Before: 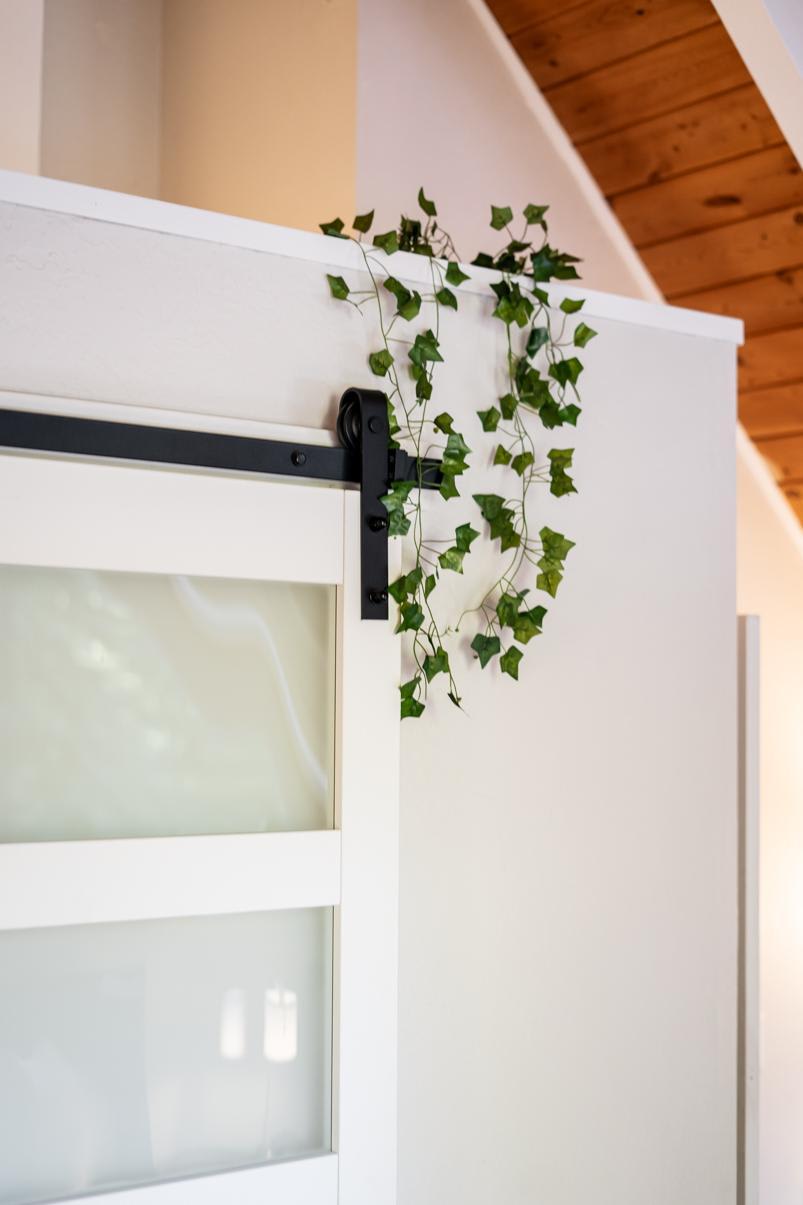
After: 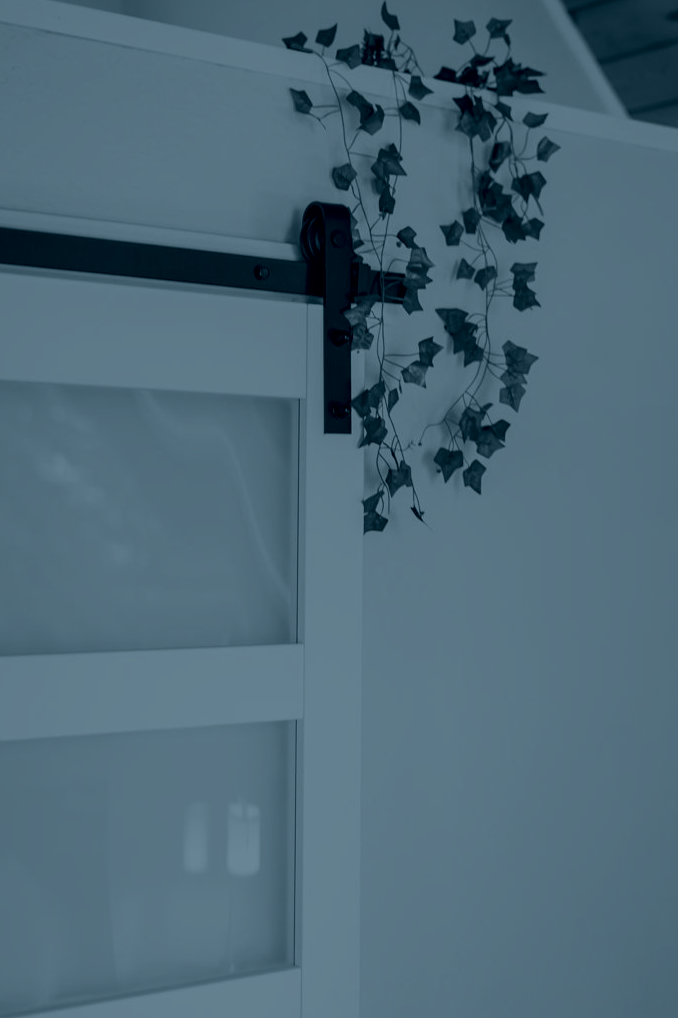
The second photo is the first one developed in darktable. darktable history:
crop and rotate: left 4.842%, top 15.51%, right 10.668%
colorize: hue 194.4°, saturation 29%, source mix 61.75%, lightness 3.98%, version 1
